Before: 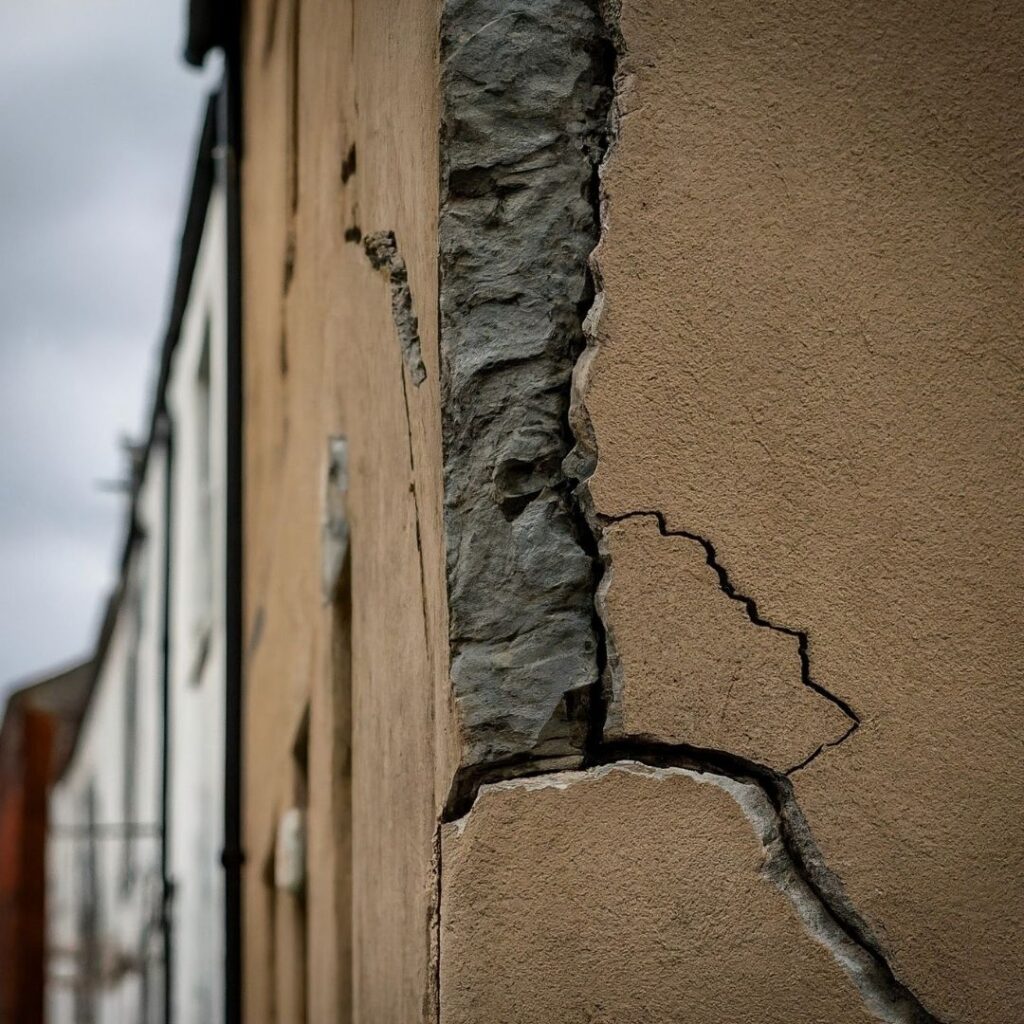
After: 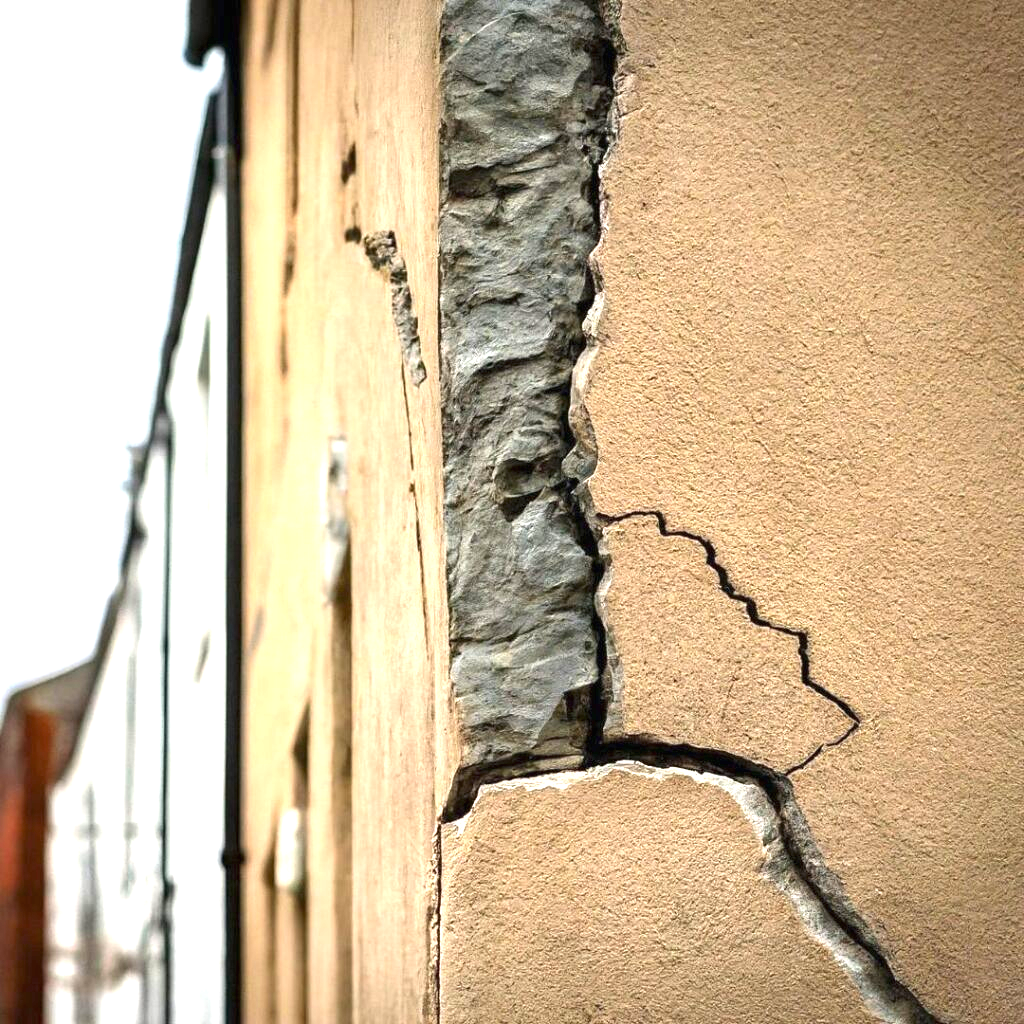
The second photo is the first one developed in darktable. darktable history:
exposure: black level correction 0, exposure 1.93 EV, compensate highlight preservation false
